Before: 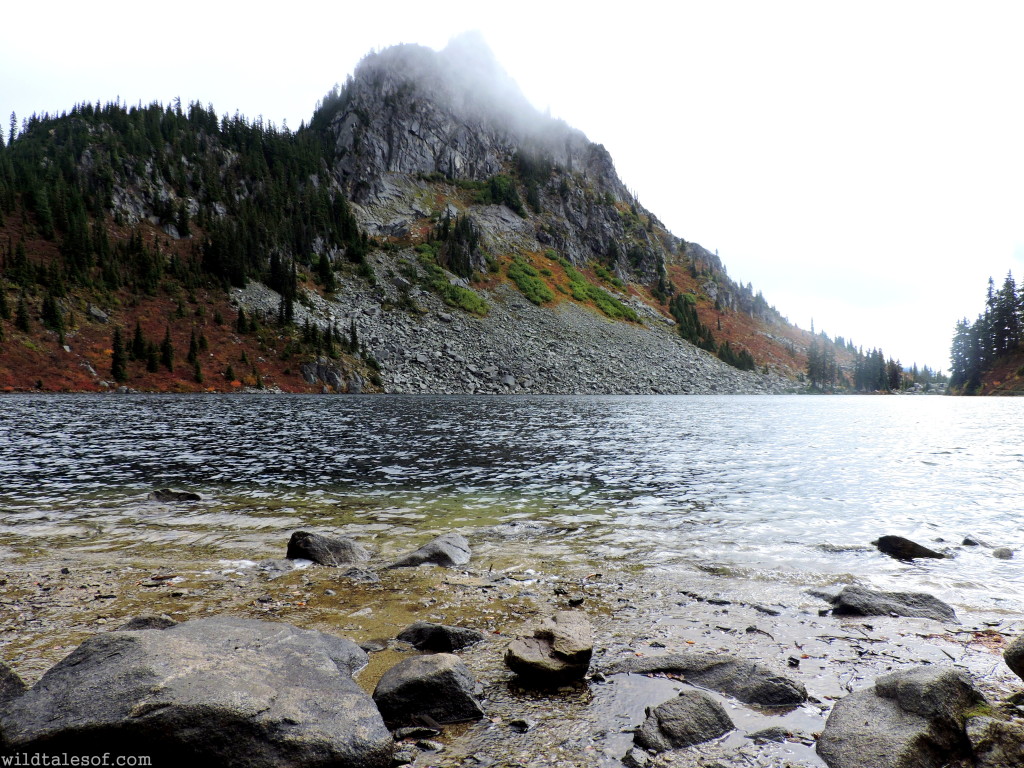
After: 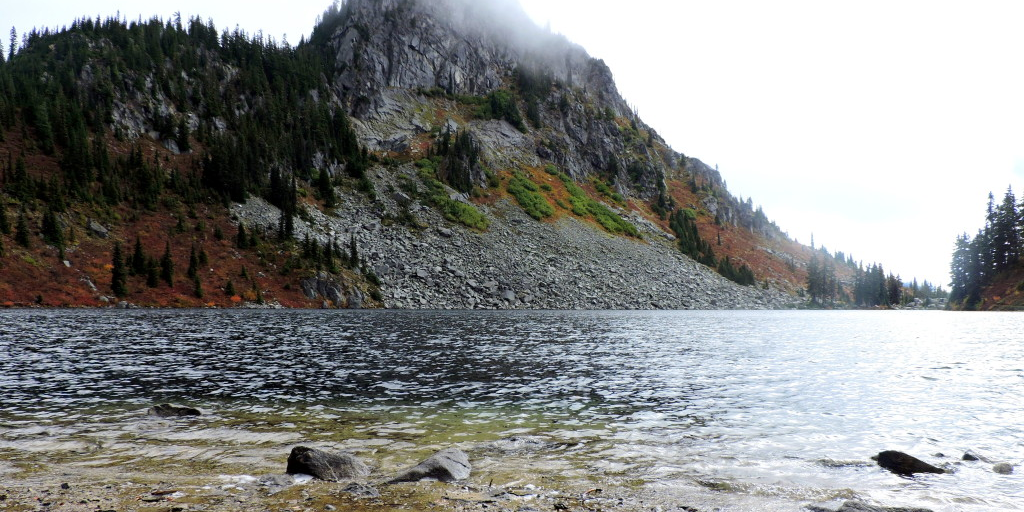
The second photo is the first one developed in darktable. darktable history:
crop: top 11.17%, bottom 22.11%
